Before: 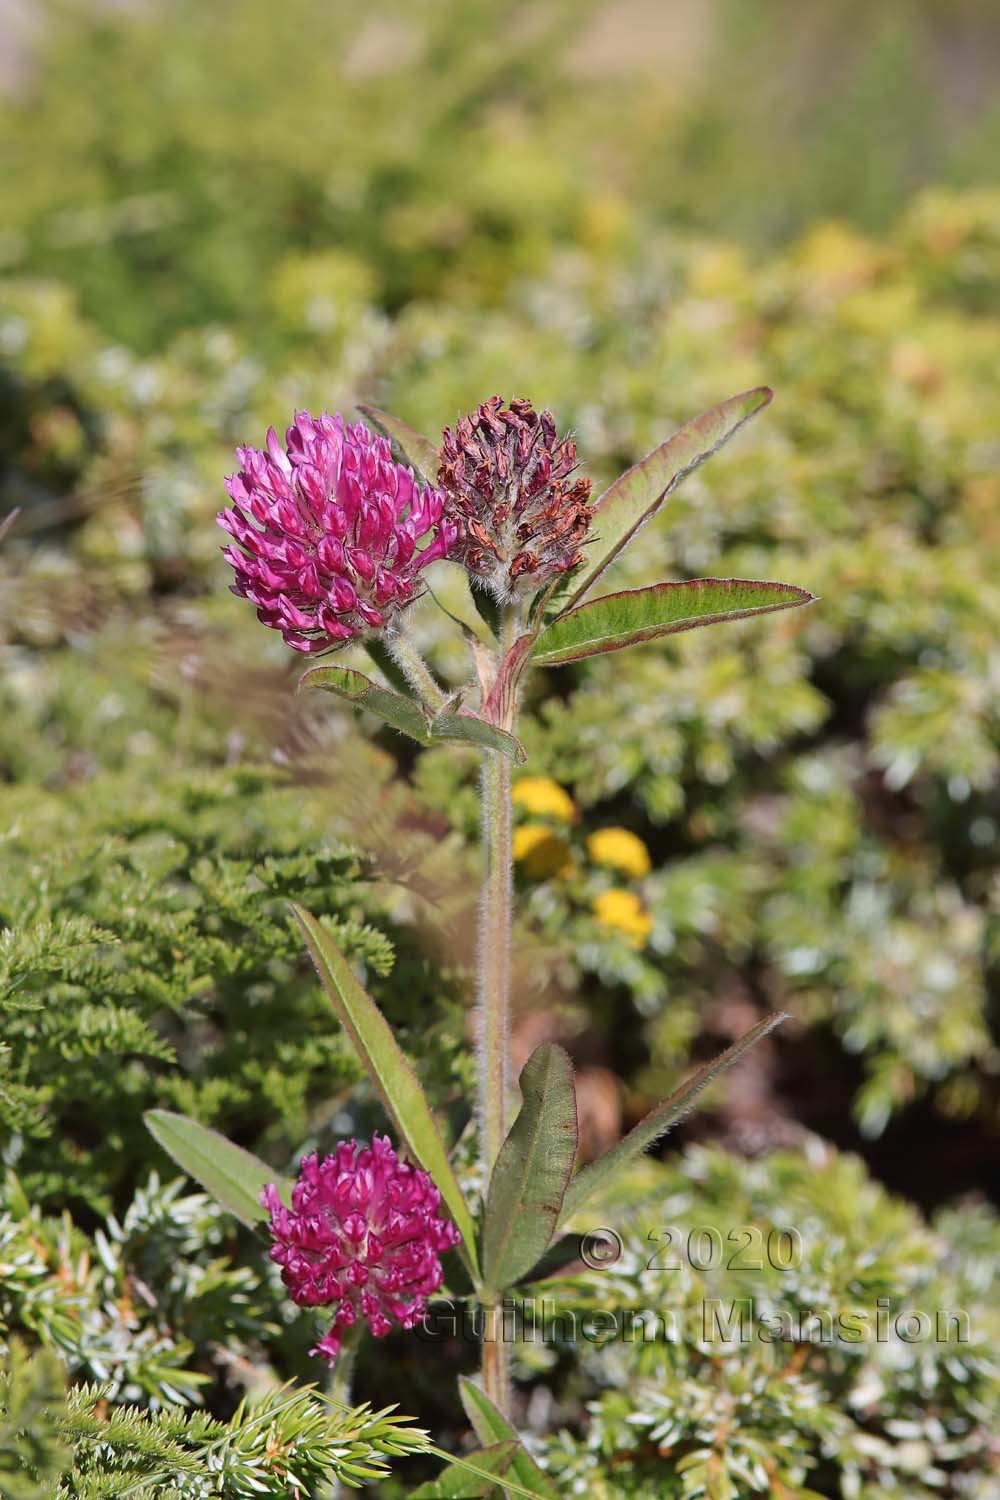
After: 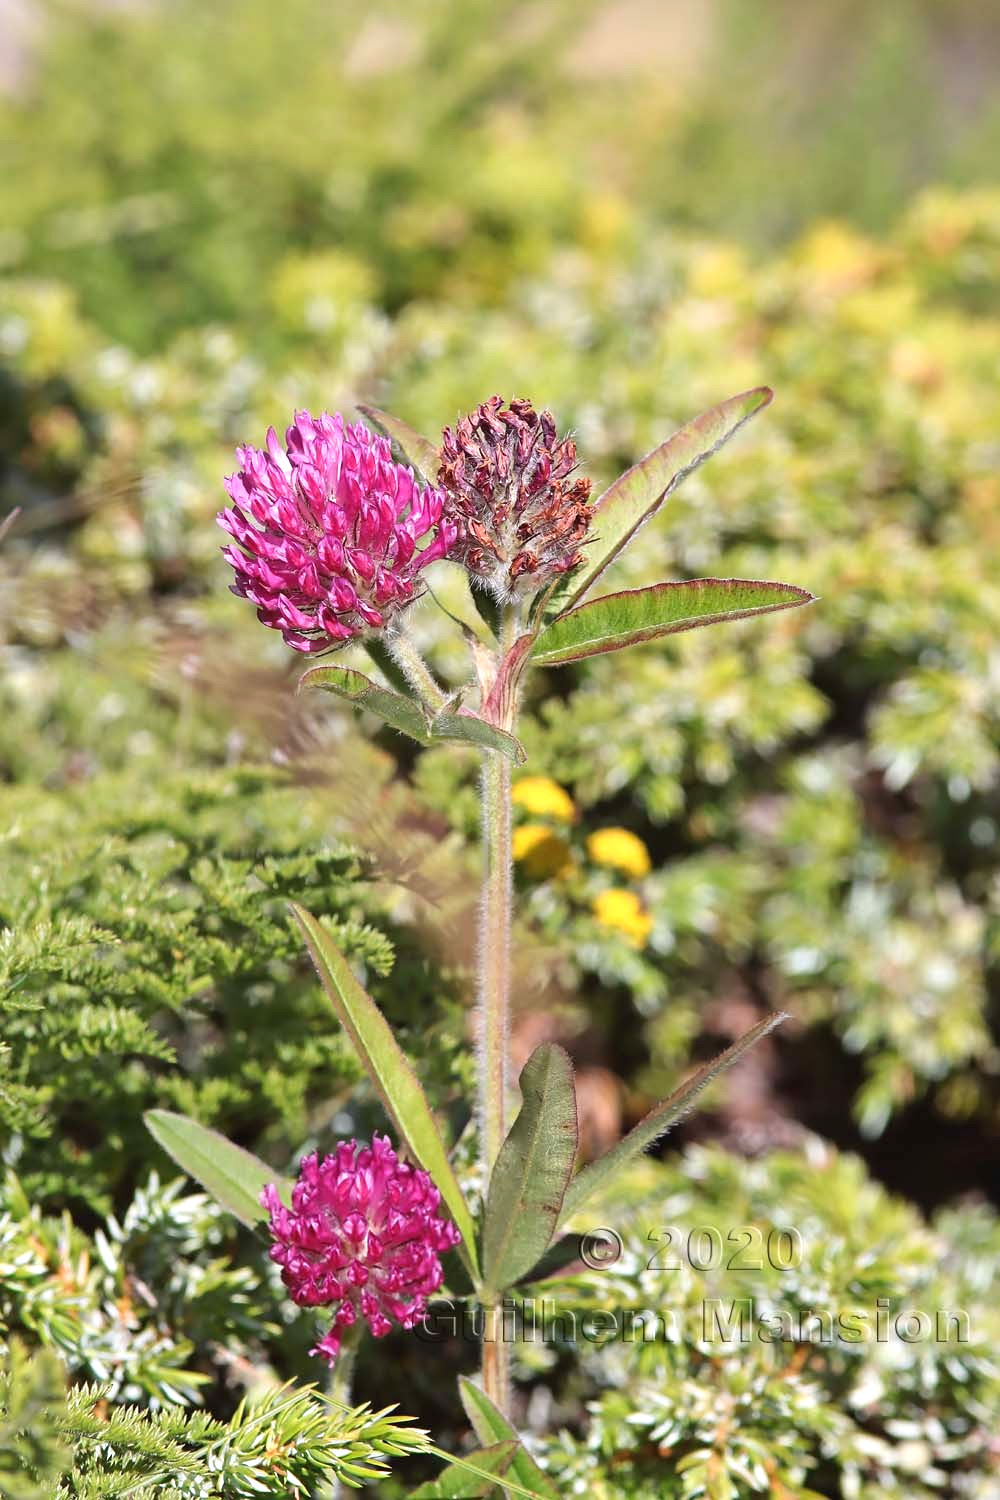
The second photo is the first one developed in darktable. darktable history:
exposure: exposure 0.571 EV, compensate exposure bias true, compensate highlight preservation false
